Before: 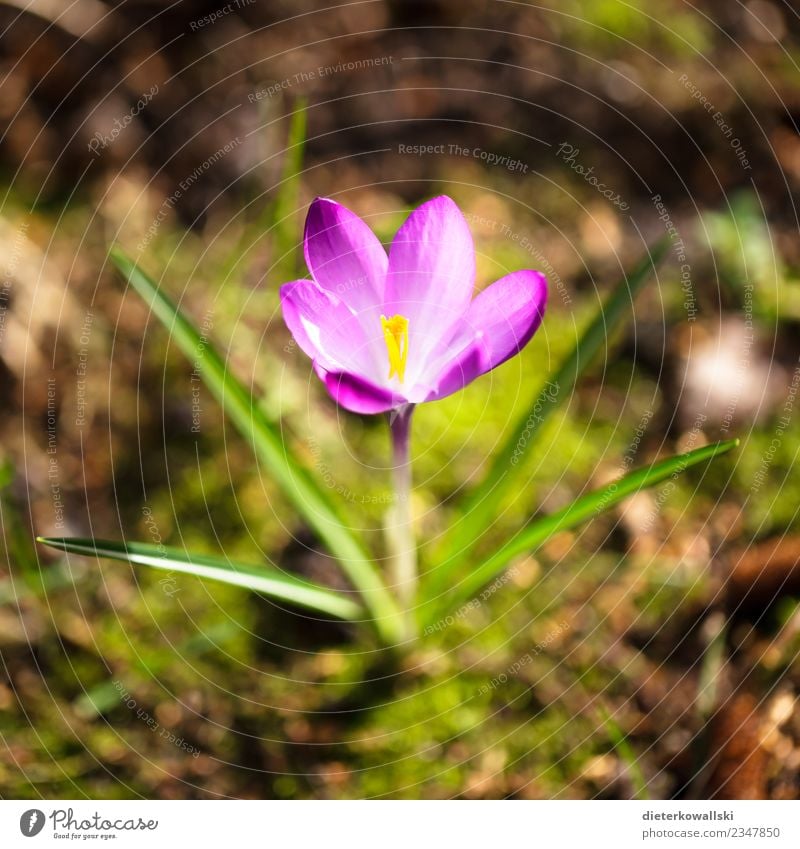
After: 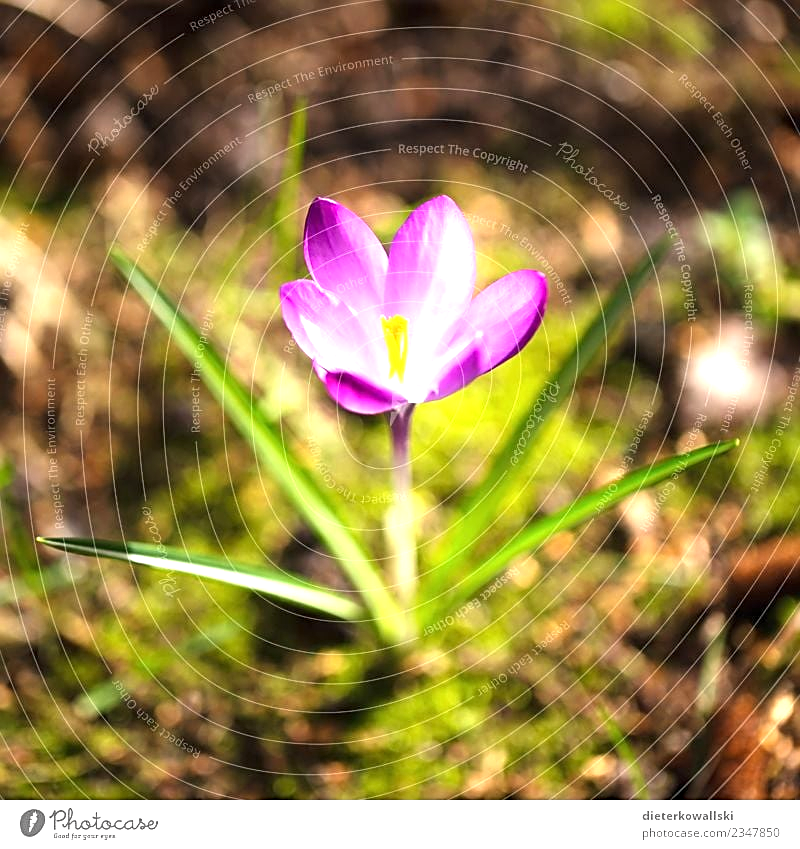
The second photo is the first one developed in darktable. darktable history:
exposure: black level correction 0, exposure 0.7 EV, compensate highlight preservation false
color calibration: illuminant custom, x 0.345, y 0.359, temperature 5041.7 K
sharpen: on, module defaults
